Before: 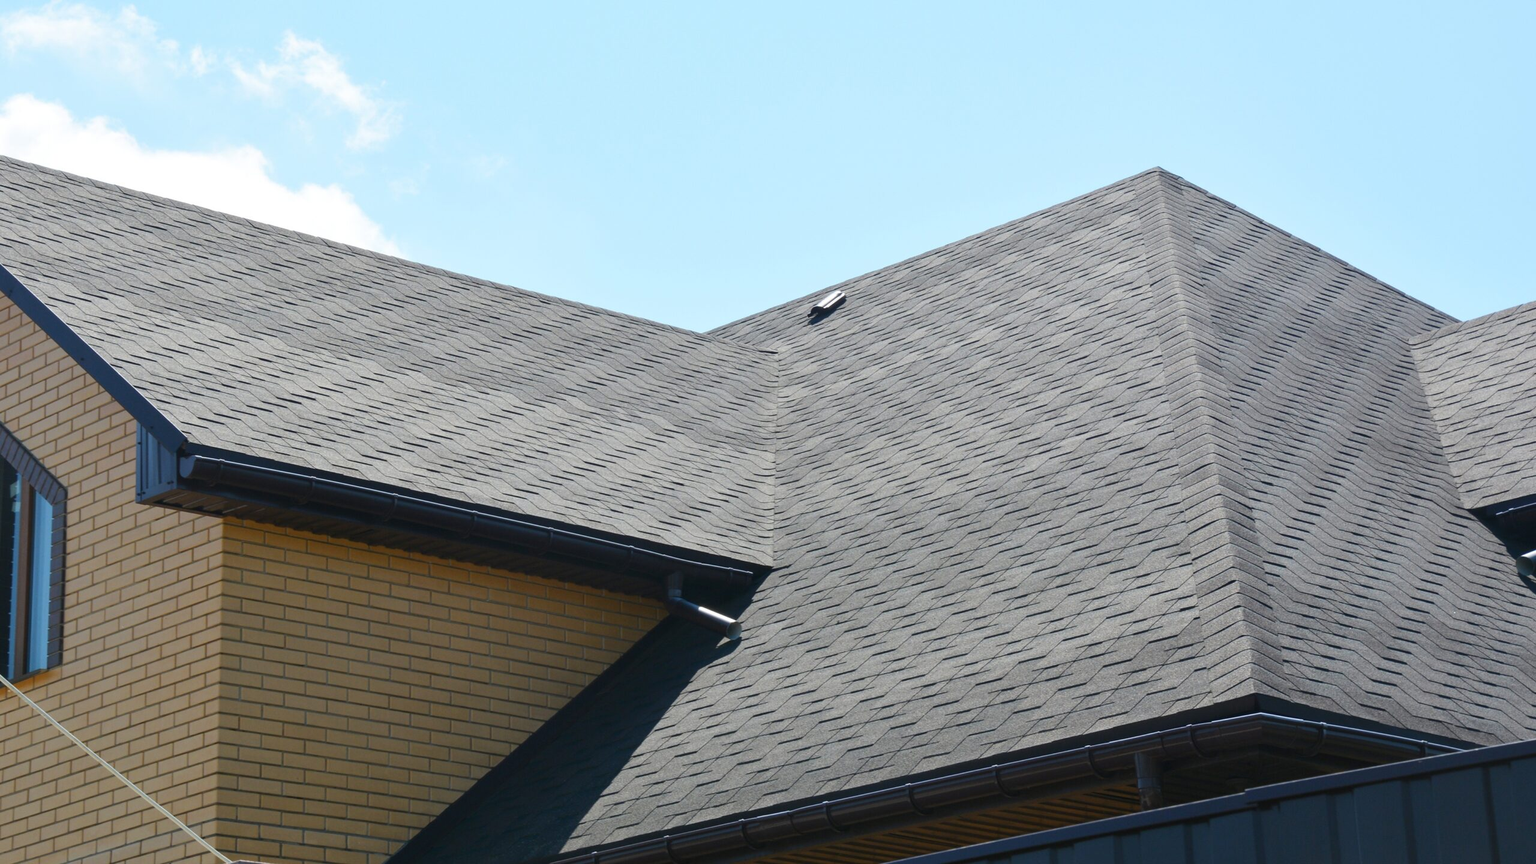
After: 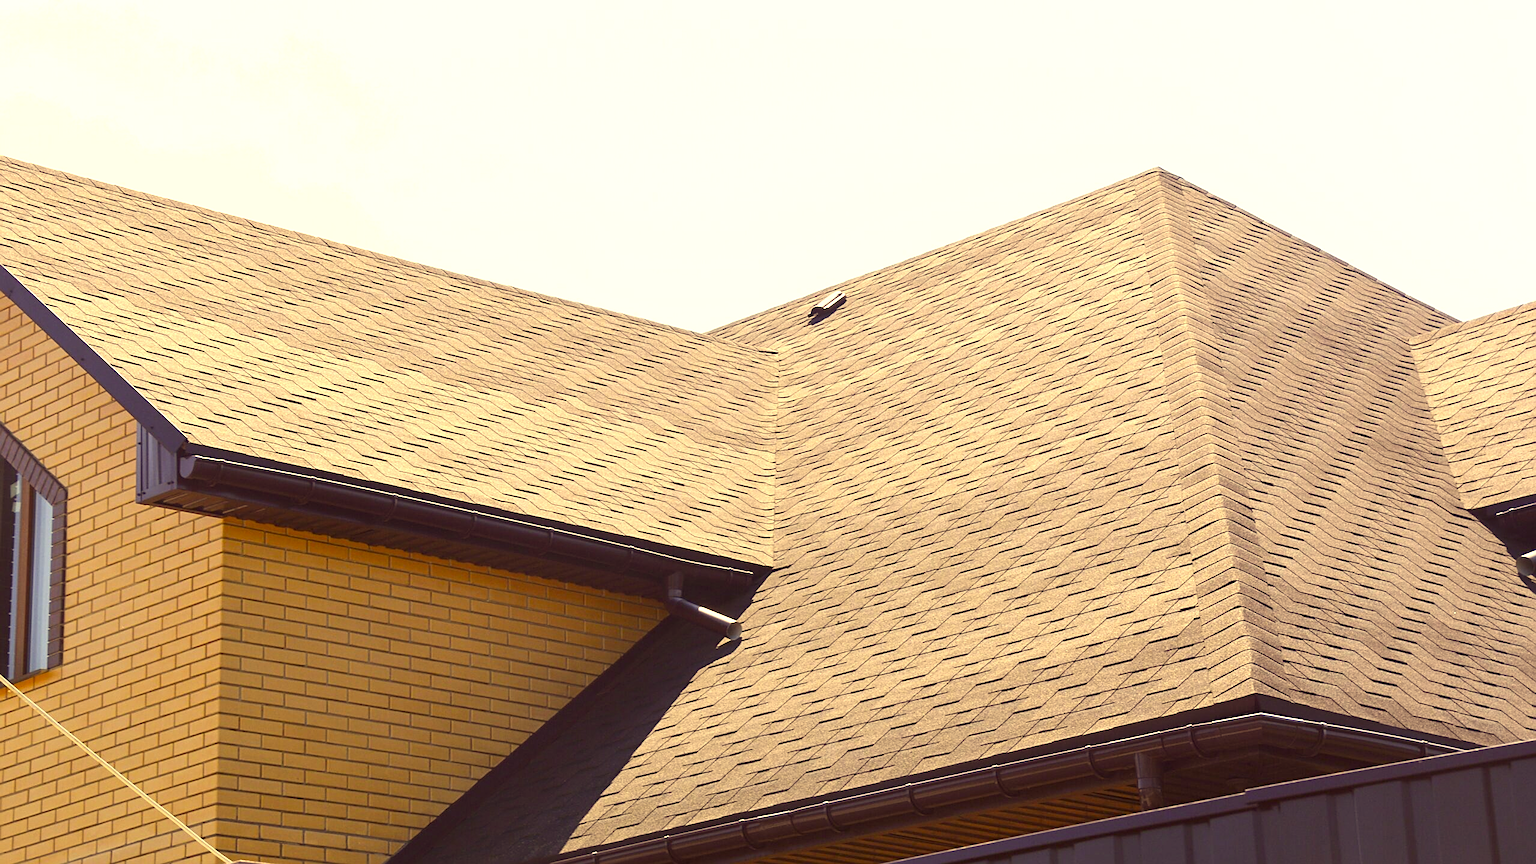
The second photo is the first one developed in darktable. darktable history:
color correction: highlights a* 10.12, highlights b* 39.04, shadows a* 14.62, shadows b* 3.37
exposure: black level correction 0, exposure 0.877 EV, compensate exposure bias true, compensate highlight preservation false
sharpen: on, module defaults
